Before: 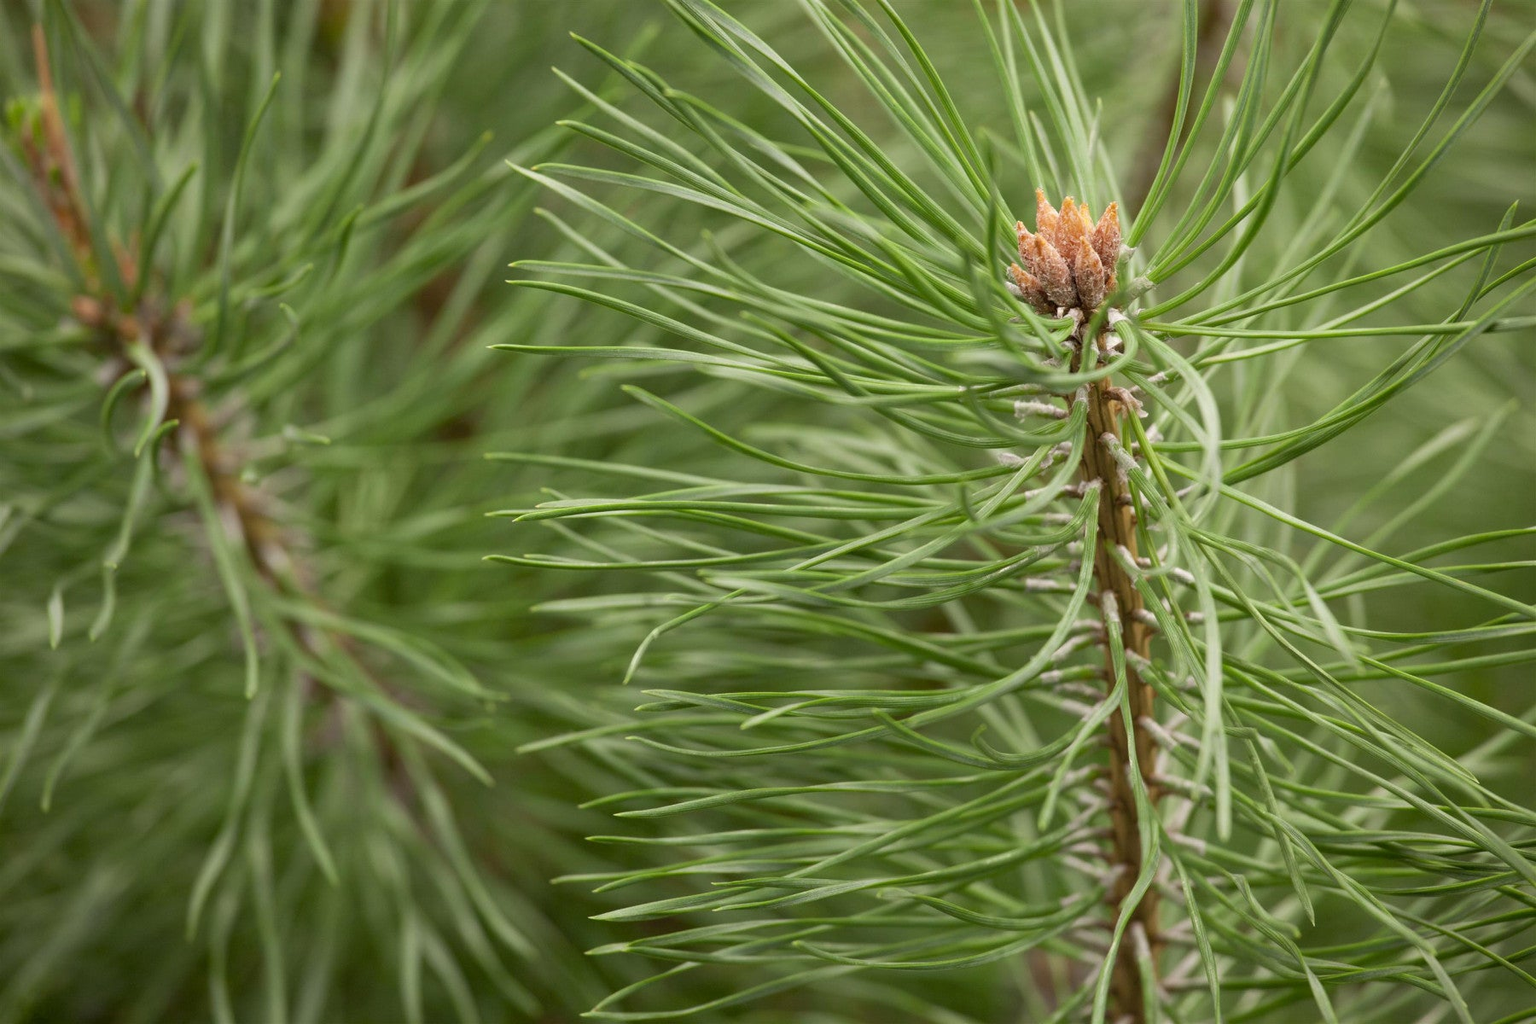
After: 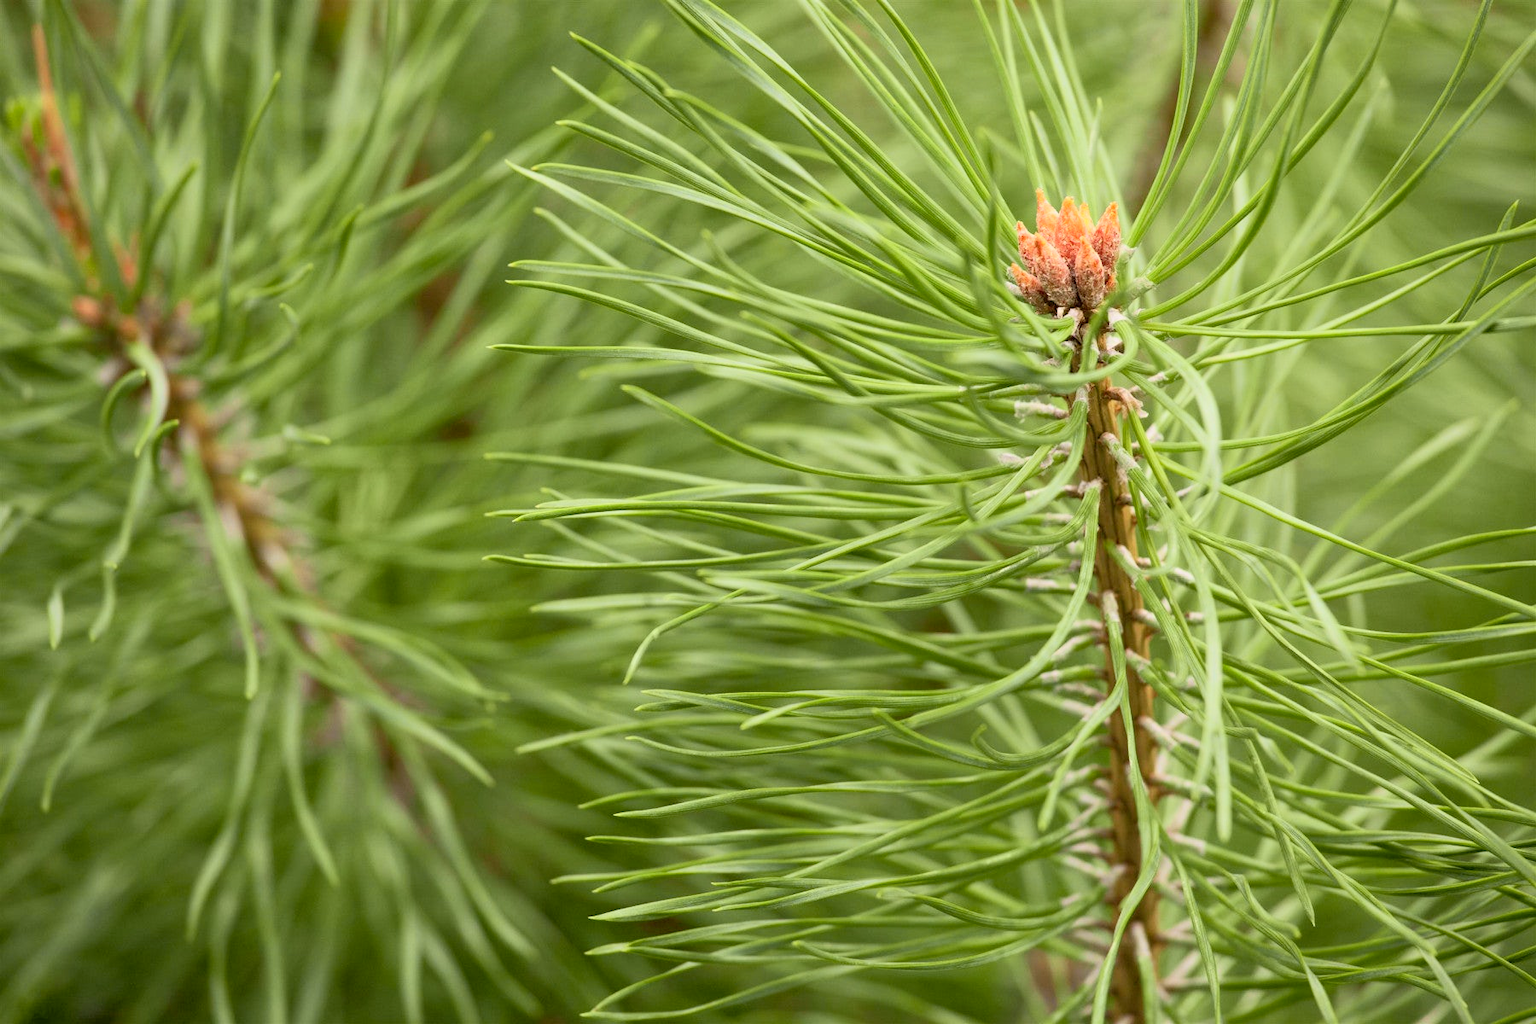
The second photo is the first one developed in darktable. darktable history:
tone curve: curves: ch0 [(0, 0.005) (0.103, 0.097) (0.18, 0.22) (0.4, 0.485) (0.5, 0.612) (0.668, 0.787) (0.823, 0.894) (1, 0.971)]; ch1 [(0, 0) (0.172, 0.123) (0.324, 0.253) (0.396, 0.388) (0.478, 0.461) (0.499, 0.498) (0.522, 0.528) (0.609, 0.686) (0.704, 0.818) (1, 1)]; ch2 [(0, 0) (0.411, 0.424) (0.496, 0.501) (0.515, 0.514) (0.555, 0.585) (0.641, 0.69) (1, 1)], color space Lab, independent channels, preserve colors none
